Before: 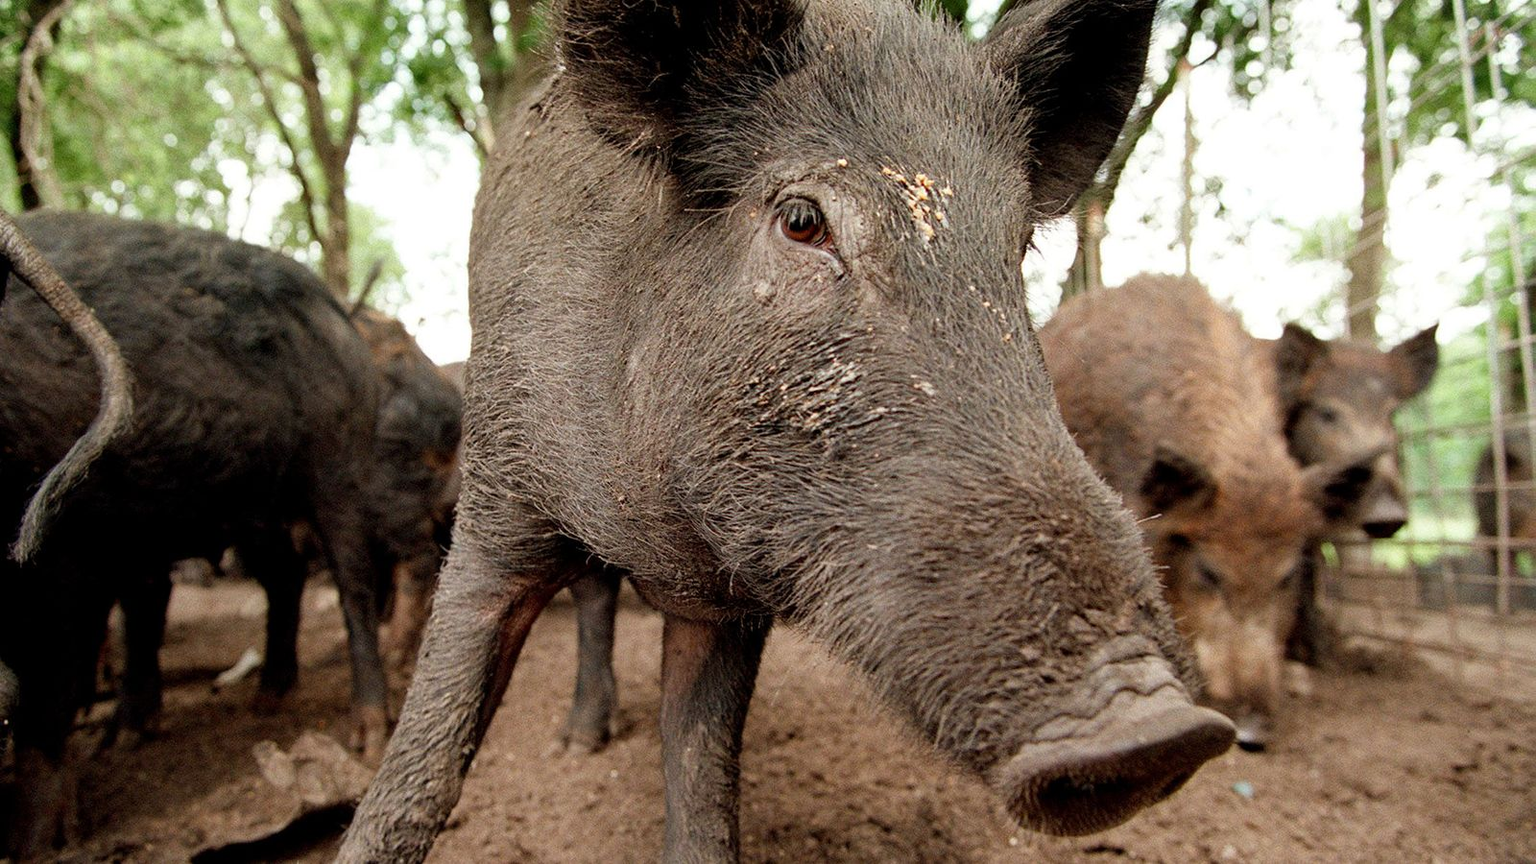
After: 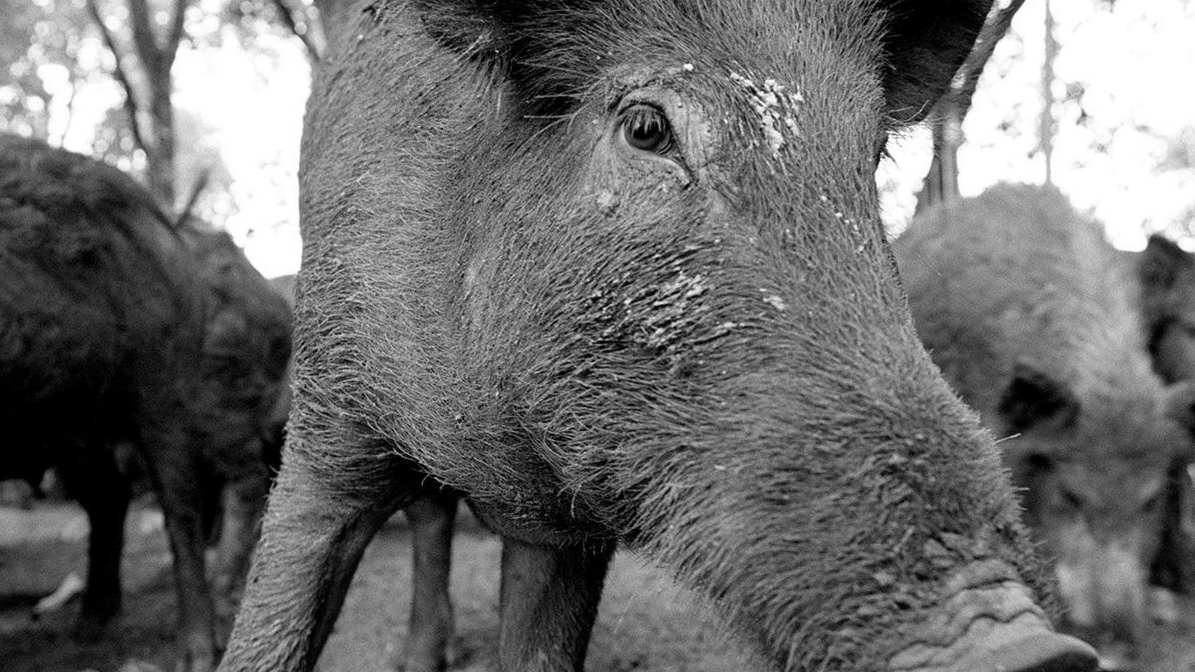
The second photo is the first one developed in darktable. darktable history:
crop and rotate: left 11.831%, top 11.346%, right 13.429%, bottom 13.899%
monochrome: a -3.63, b -0.465
